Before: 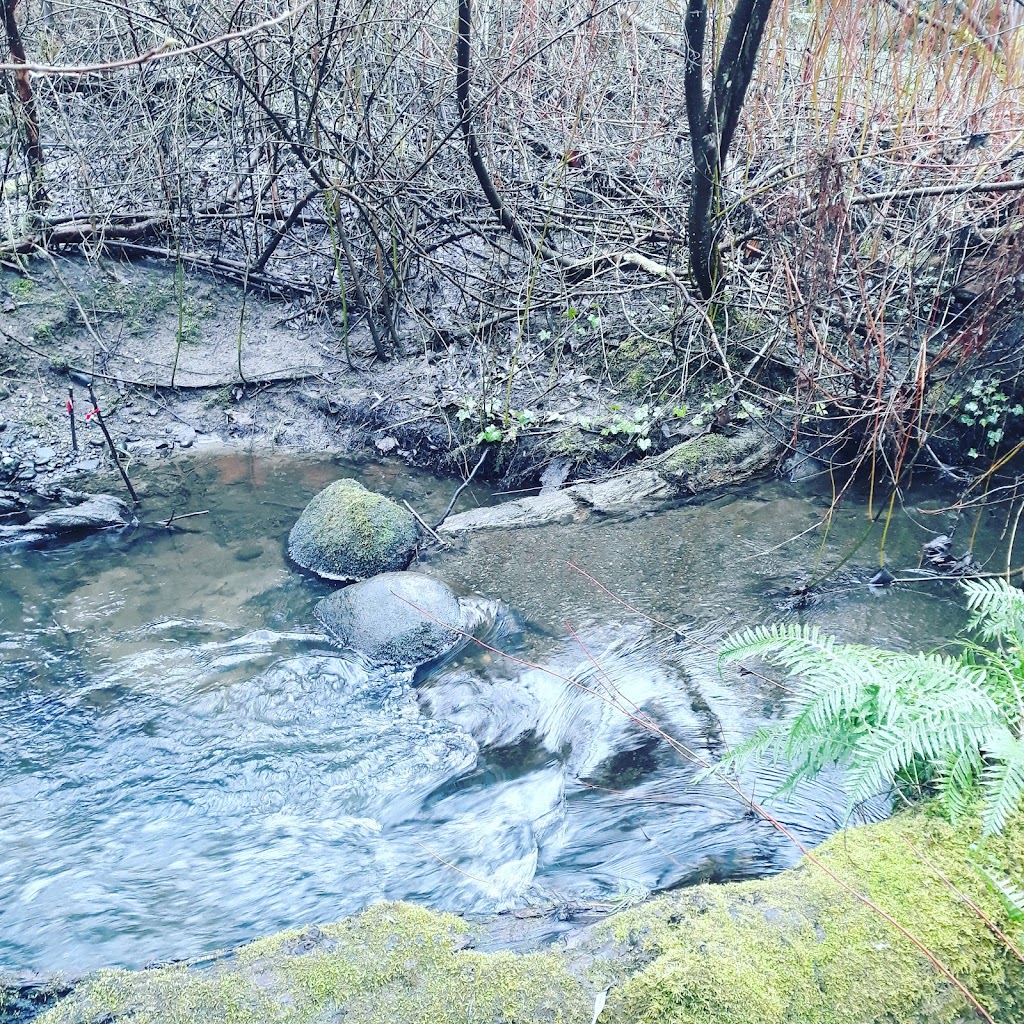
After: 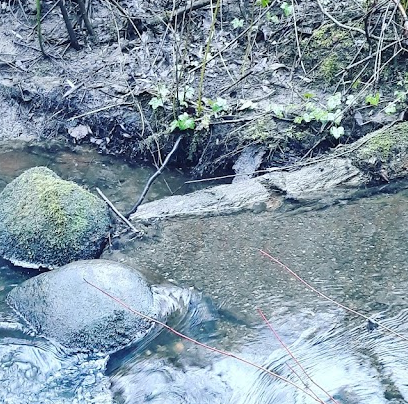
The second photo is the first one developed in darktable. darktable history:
crop: left 30.017%, top 30.471%, right 30.139%, bottom 30.023%
